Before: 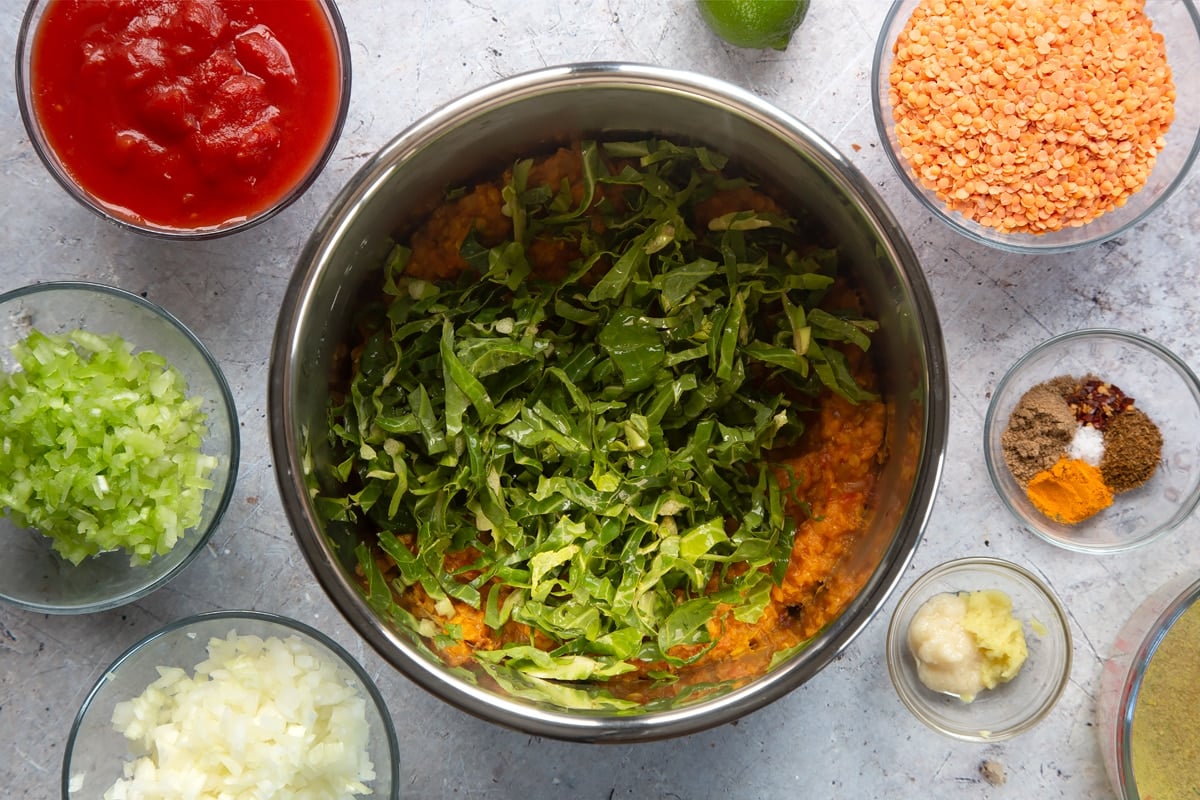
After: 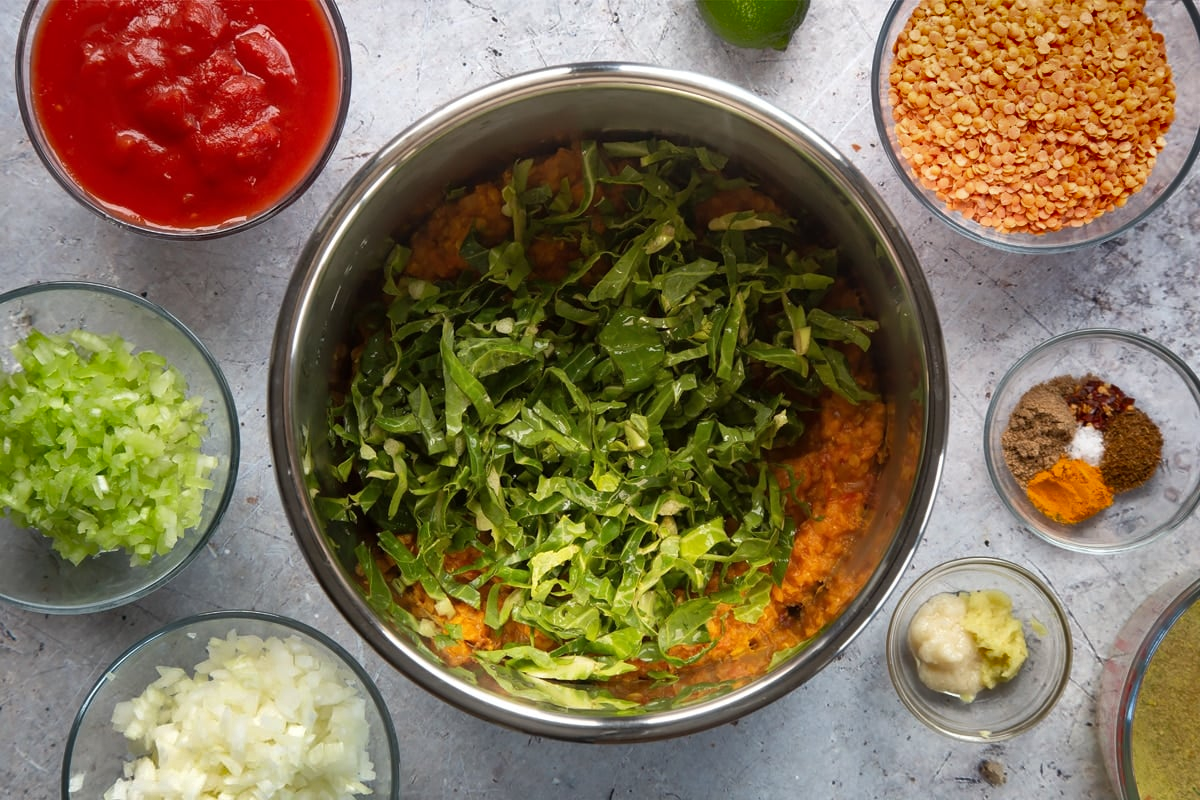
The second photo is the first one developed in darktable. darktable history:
shadows and highlights: shadows 20.85, highlights -81.13, soften with gaussian
